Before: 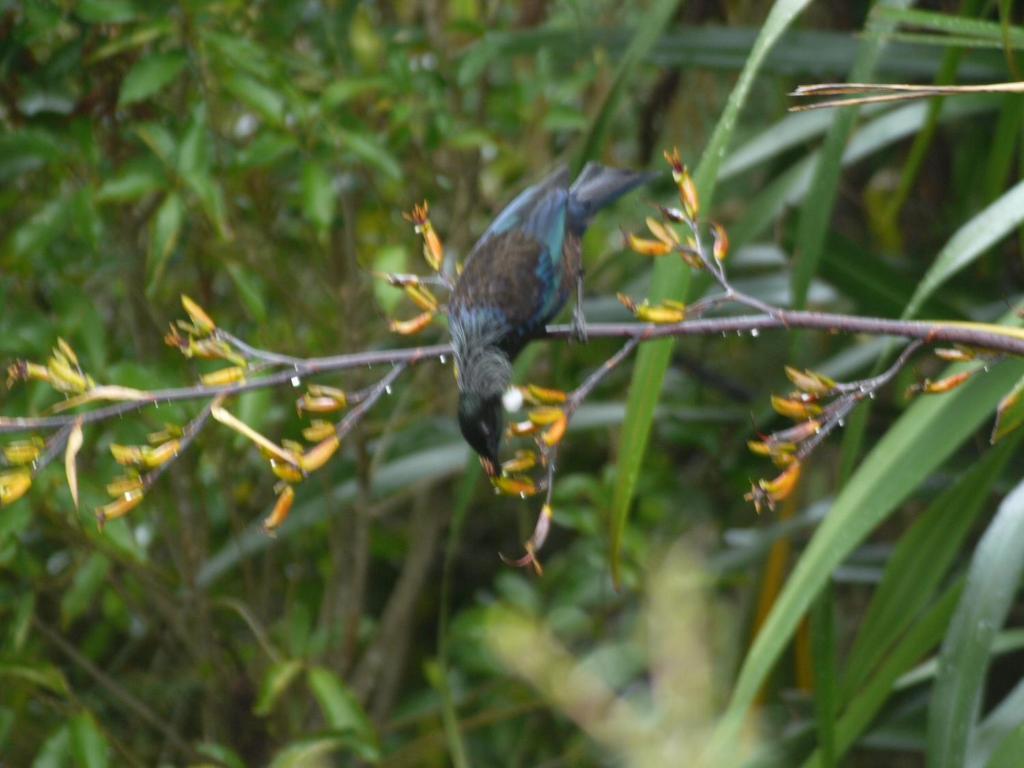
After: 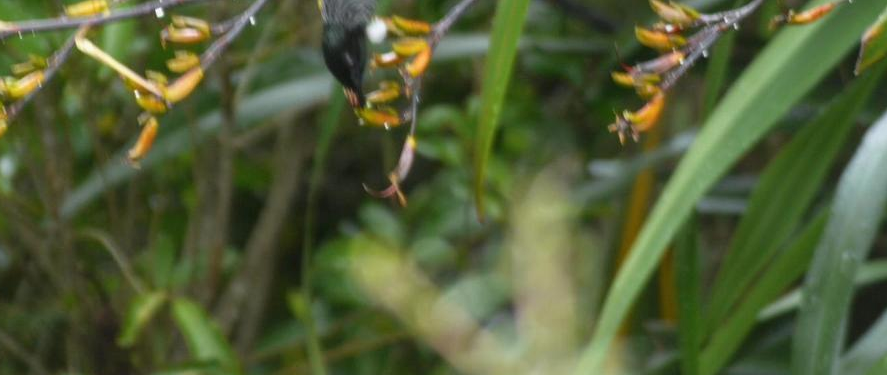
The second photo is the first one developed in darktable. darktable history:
local contrast: detail 110%
crop and rotate: left 13.306%, top 48.129%, bottom 2.928%
